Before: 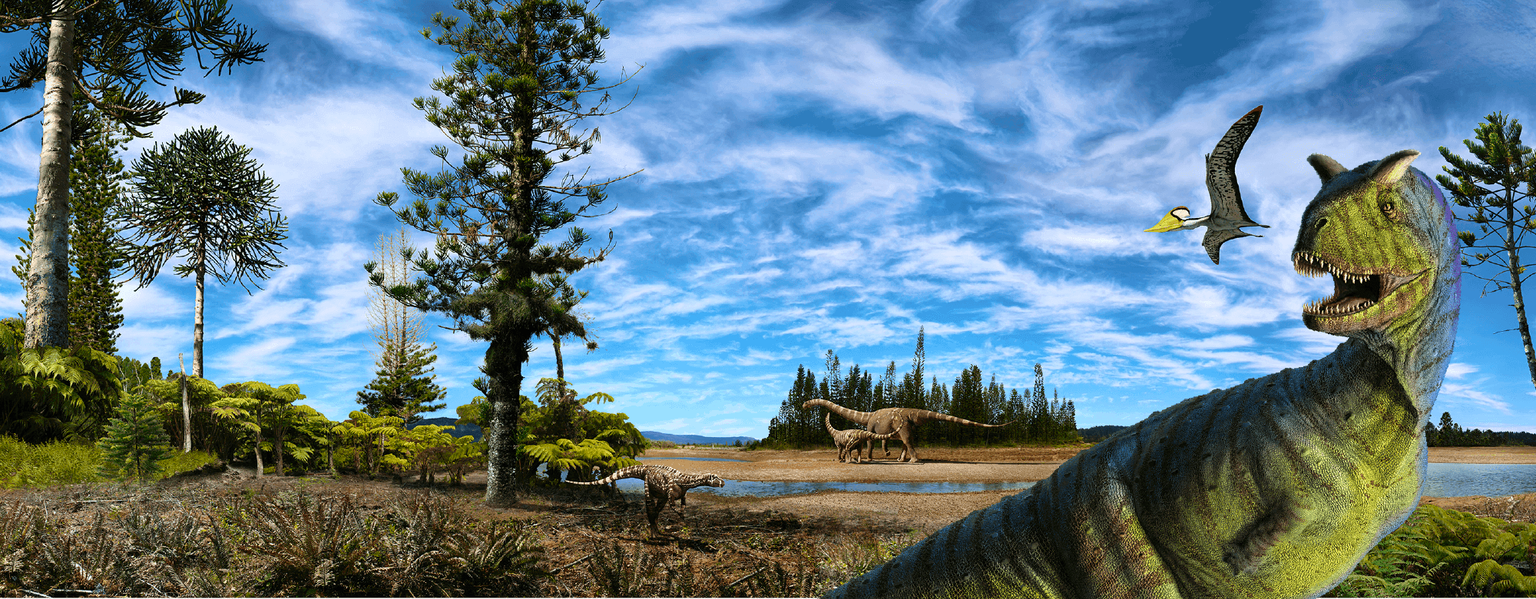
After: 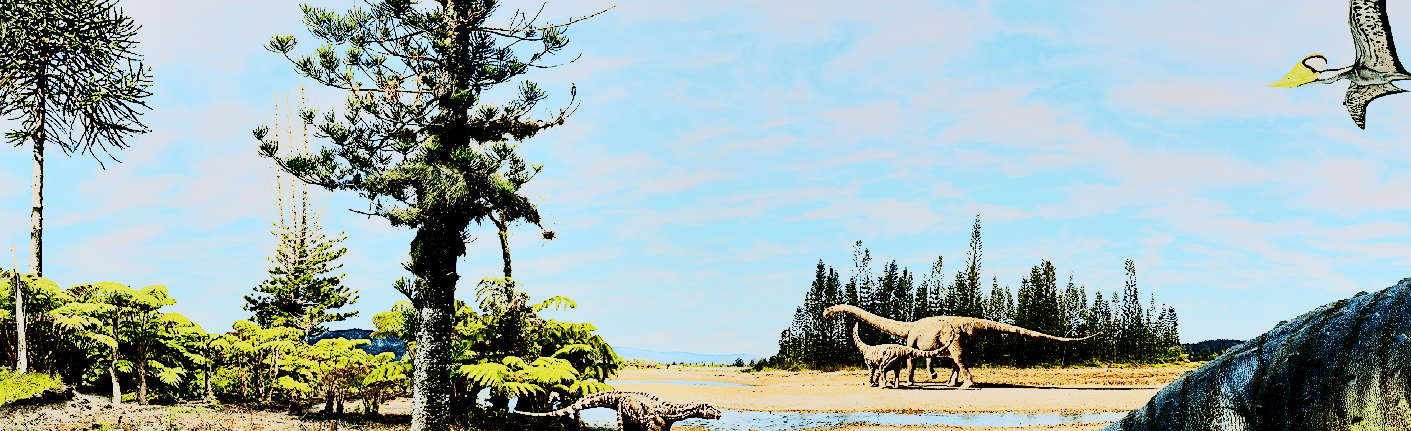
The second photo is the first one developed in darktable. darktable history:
shadows and highlights: shadows 49, highlights -41, soften with gaussian
crop: left 11.123%, top 27.61%, right 18.3%, bottom 17.034%
exposure: black level correction 0, exposure 1.2 EV, compensate exposure bias true, compensate highlight preservation false
sharpen: on, module defaults
bloom: size 9%, threshold 100%, strength 7%
rgb curve: curves: ch0 [(0, 0) (0.21, 0.15) (0.24, 0.21) (0.5, 0.75) (0.75, 0.96) (0.89, 0.99) (1, 1)]; ch1 [(0, 0.02) (0.21, 0.13) (0.25, 0.2) (0.5, 0.67) (0.75, 0.9) (0.89, 0.97) (1, 1)]; ch2 [(0, 0.02) (0.21, 0.13) (0.25, 0.2) (0.5, 0.67) (0.75, 0.9) (0.89, 0.97) (1, 1)], compensate middle gray true
contrast brightness saturation: contrast 0.19, brightness -0.11, saturation 0.21
sigmoid: skew -0.2, preserve hue 0%, red attenuation 0.1, red rotation 0.035, green attenuation 0.1, green rotation -0.017, blue attenuation 0.15, blue rotation -0.052, base primaries Rec2020
